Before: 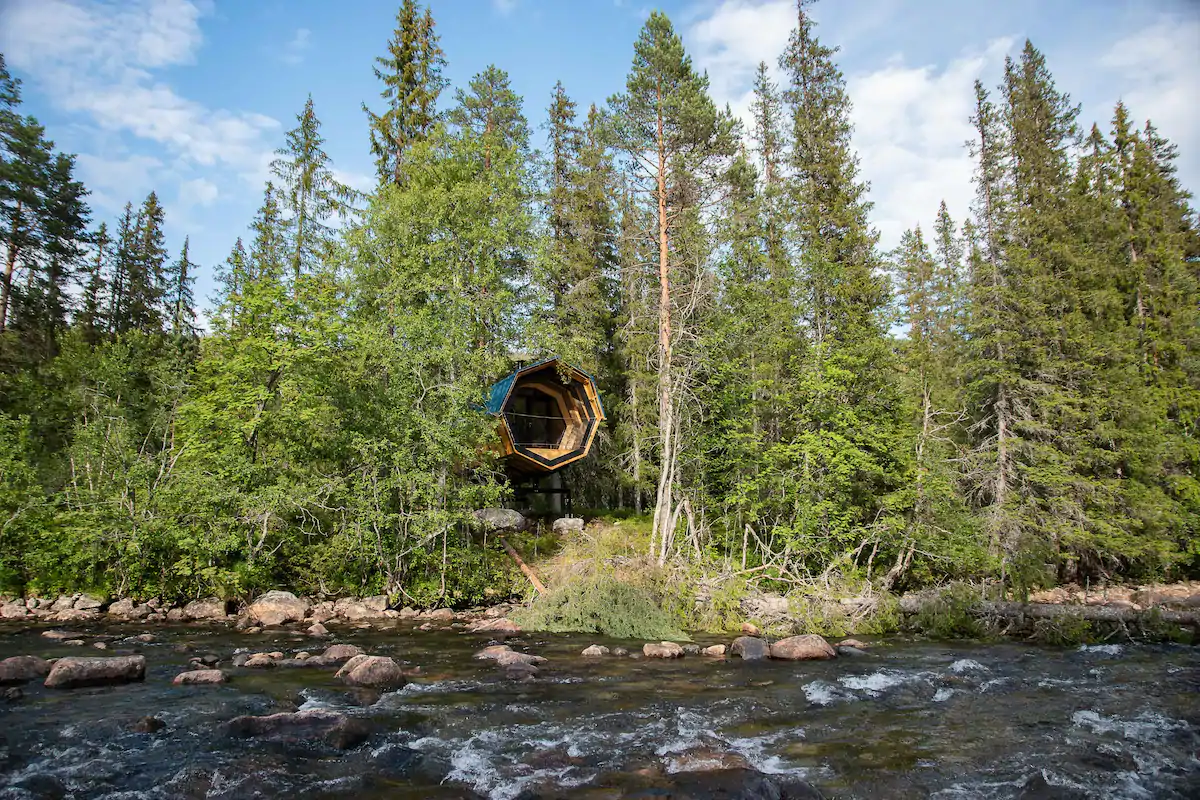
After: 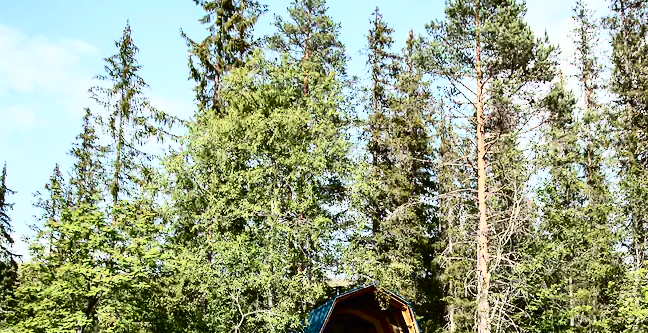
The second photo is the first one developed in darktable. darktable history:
tone curve: curves: ch0 [(0, 0) (0.003, 0.005) (0.011, 0.008) (0.025, 0.01) (0.044, 0.014) (0.069, 0.017) (0.1, 0.022) (0.136, 0.028) (0.177, 0.037) (0.224, 0.049) (0.277, 0.091) (0.335, 0.168) (0.399, 0.292) (0.468, 0.463) (0.543, 0.637) (0.623, 0.792) (0.709, 0.903) (0.801, 0.963) (0.898, 0.985) (1, 1)], color space Lab, independent channels, preserve colors none
crop: left 15.244%, top 9.253%, right 30.697%, bottom 49.065%
